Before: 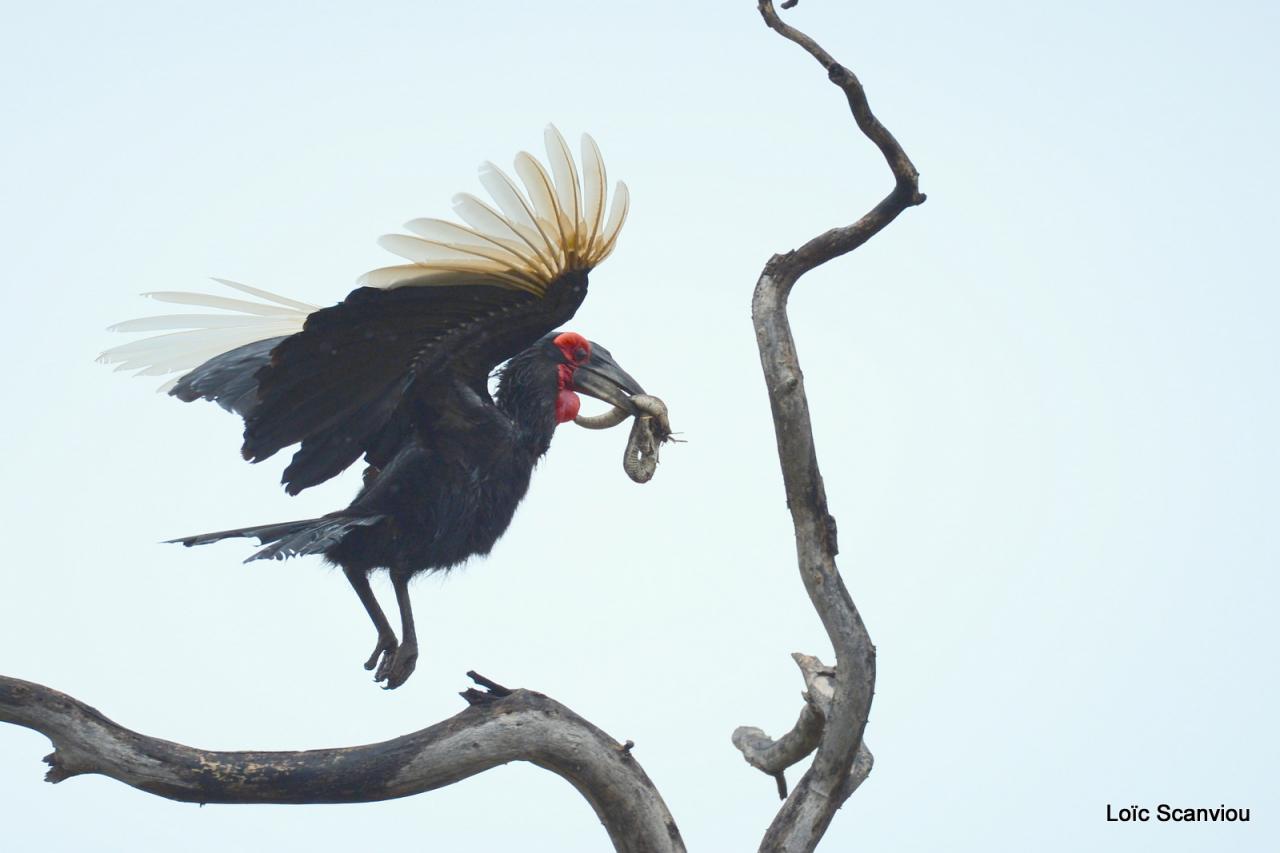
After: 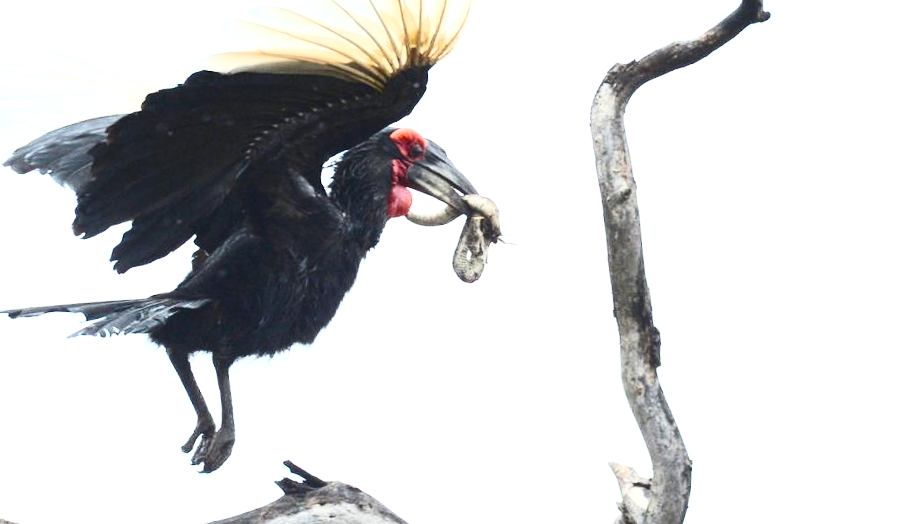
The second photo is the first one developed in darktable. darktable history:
tone equalizer: -8 EV -0.723 EV, -7 EV -0.673 EV, -6 EV -0.639 EV, -5 EV -0.387 EV, -3 EV 0.372 EV, -2 EV 0.6 EV, -1 EV 0.698 EV, +0 EV 0.742 EV
crop and rotate: angle -3.53°, left 9.928%, top 21.057%, right 11.956%, bottom 11.868%
contrast brightness saturation: contrast 0.373, brightness 0.101
